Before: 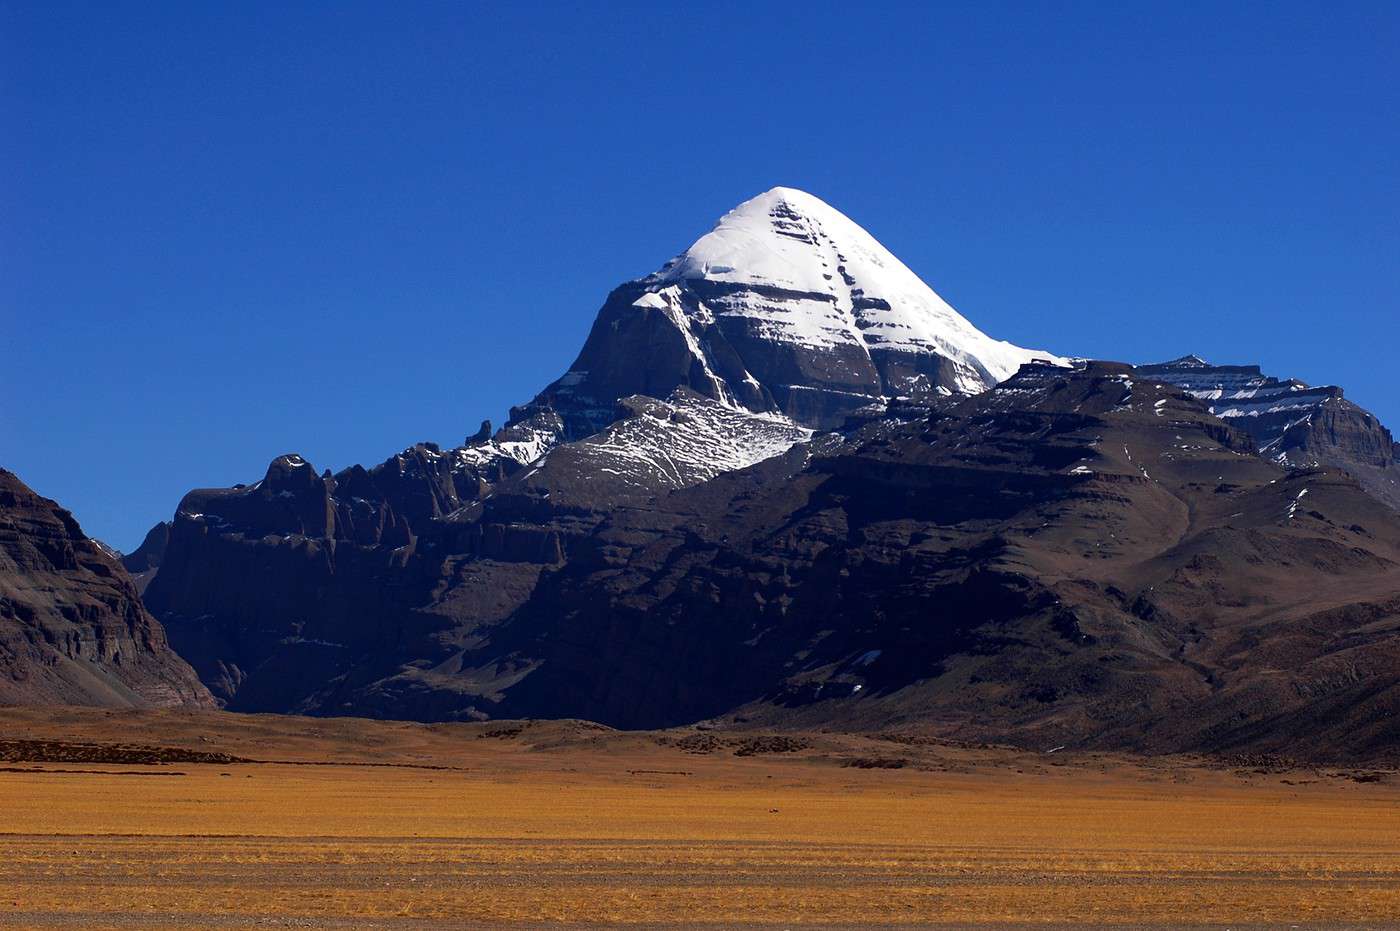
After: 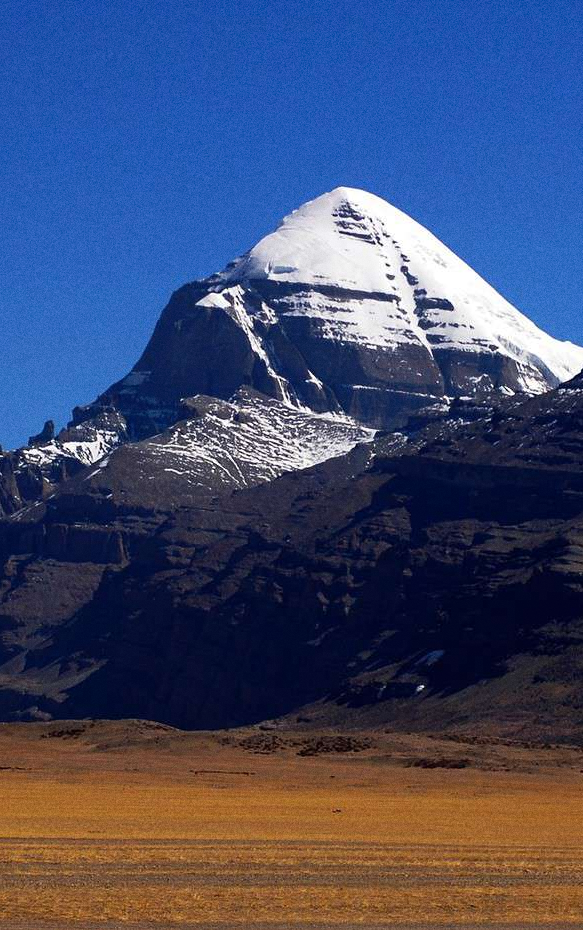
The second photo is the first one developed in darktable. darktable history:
grain: coarseness 0.09 ISO
crop: left 31.229%, right 27.105%
